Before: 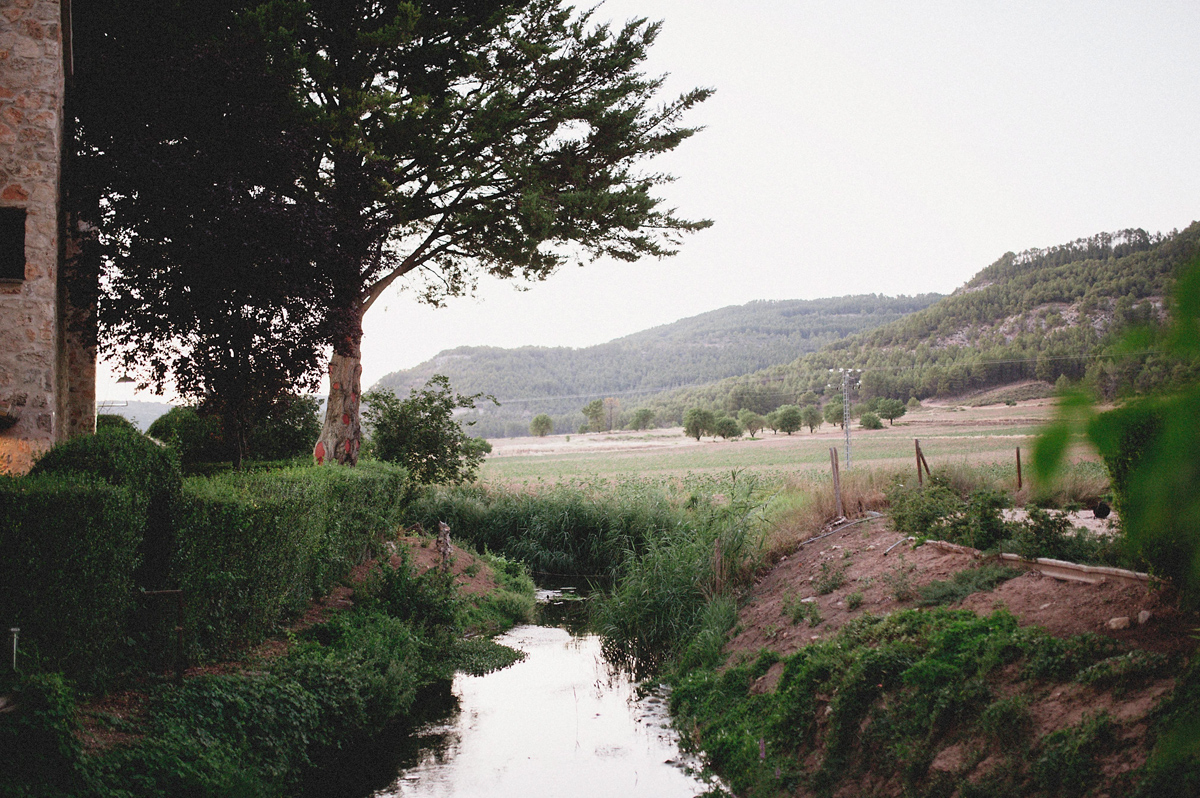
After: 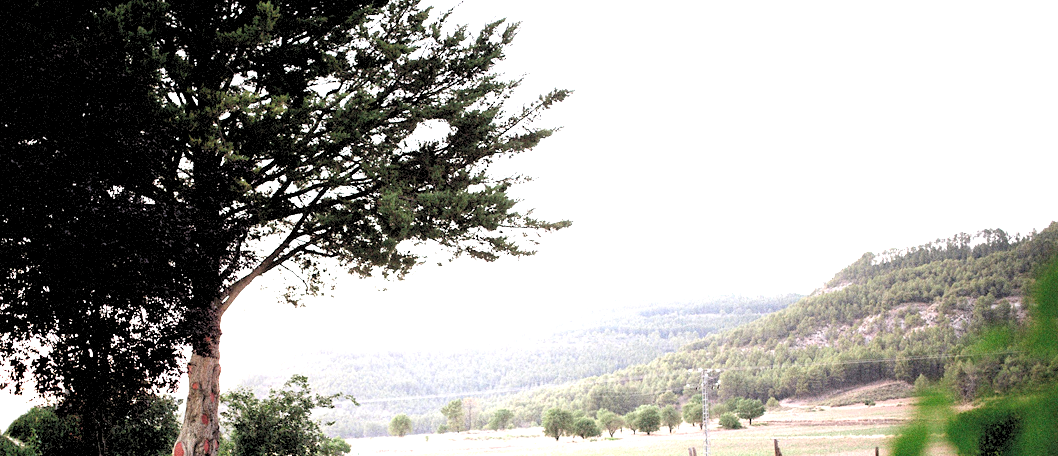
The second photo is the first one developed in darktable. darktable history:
color calibration: illuminant same as pipeline (D50), x 0.346, y 0.359, temperature 5002.42 K
crop and rotate: left 11.812%, bottom 42.776%
color zones: curves: ch0 [(0.068, 0.464) (0.25, 0.5) (0.48, 0.508) (0.75, 0.536) (0.886, 0.476) (0.967, 0.456)]; ch1 [(0.066, 0.456) (0.25, 0.5) (0.616, 0.508) (0.746, 0.56) (0.934, 0.444)]
grain: coarseness 0.09 ISO
contrast brightness saturation: saturation -0.05
exposure: black level correction 0, exposure 1 EV, compensate highlight preservation false
rgb levels: levels [[0.029, 0.461, 0.922], [0, 0.5, 1], [0, 0.5, 1]]
